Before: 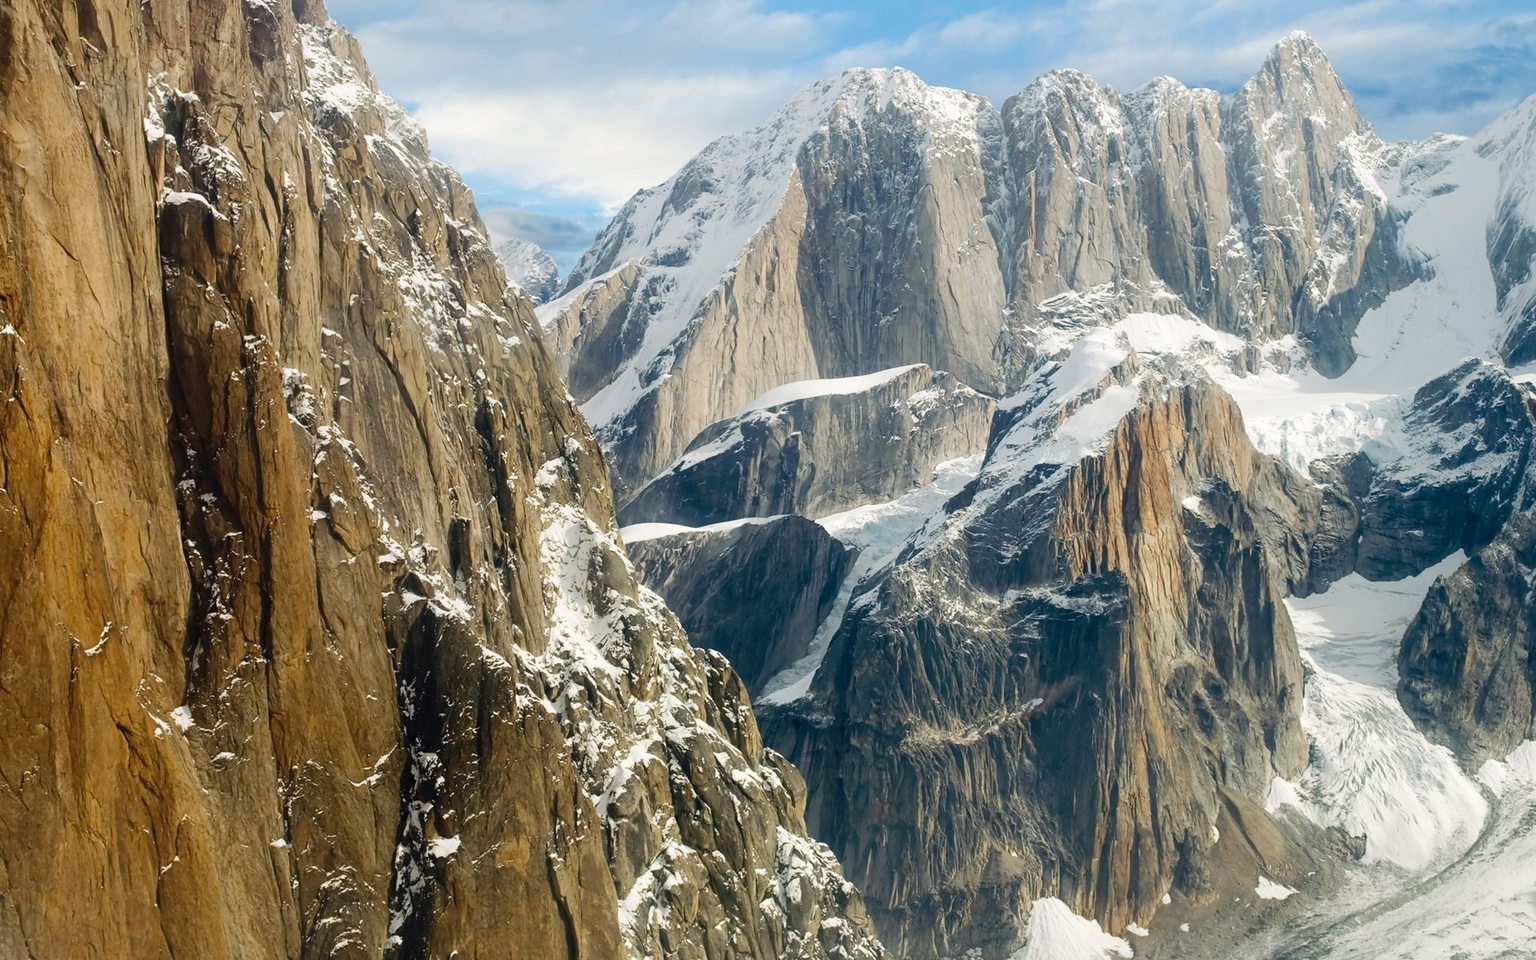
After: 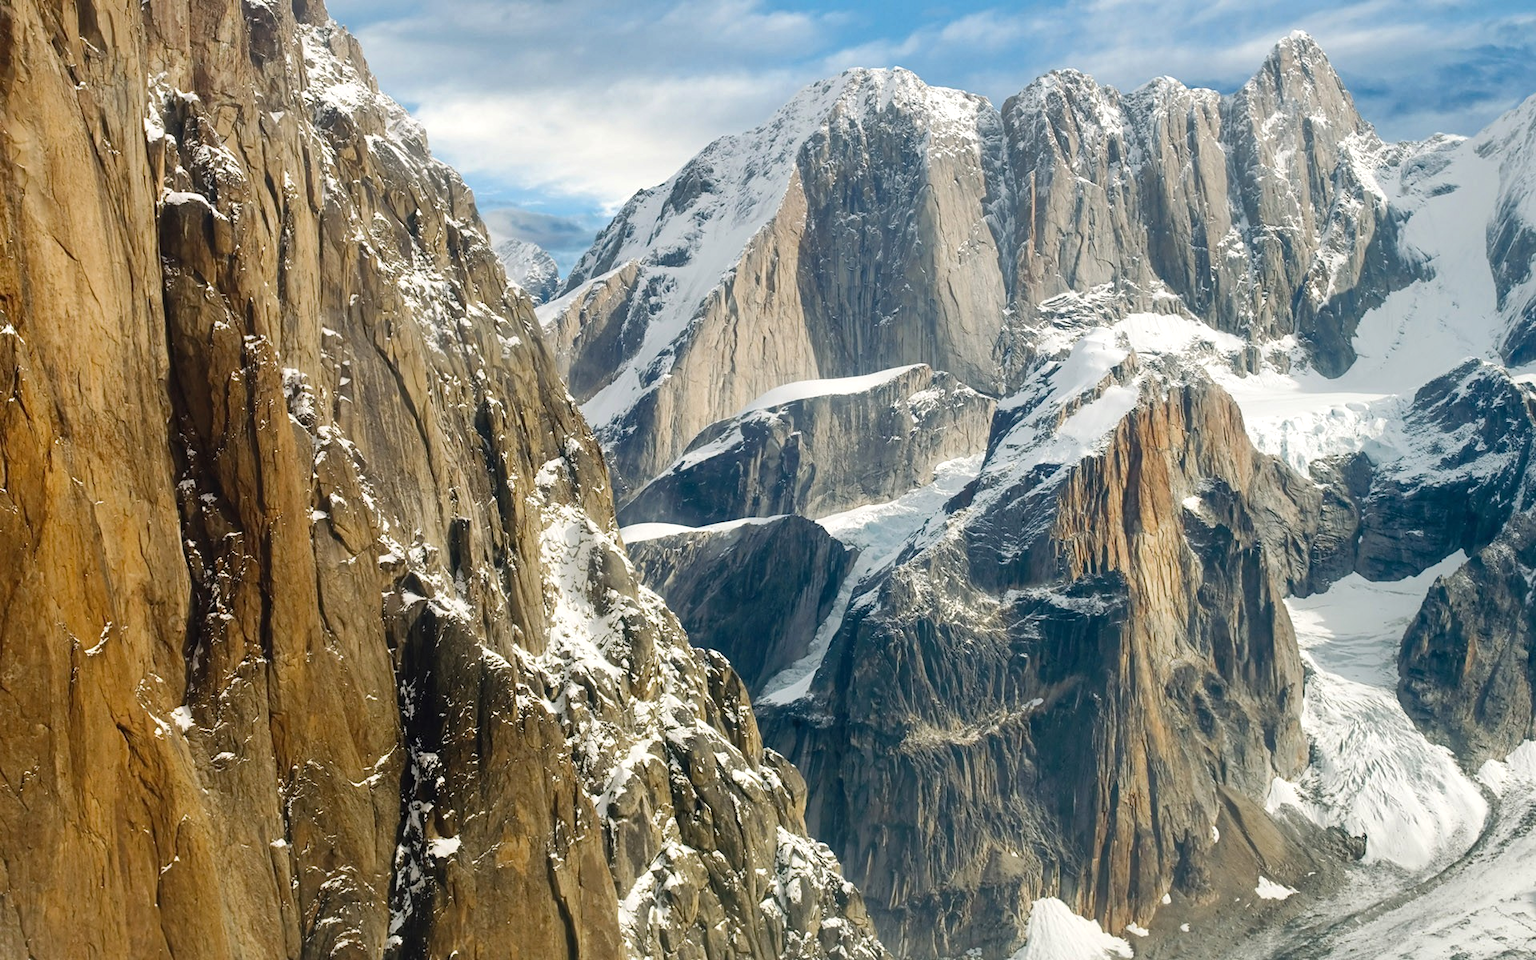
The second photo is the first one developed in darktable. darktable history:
exposure: exposure 0.19 EV, compensate highlight preservation false
shadows and highlights: shadows 43.86, white point adjustment -1.57, highlights color adjustment 32.58%, soften with gaussian
